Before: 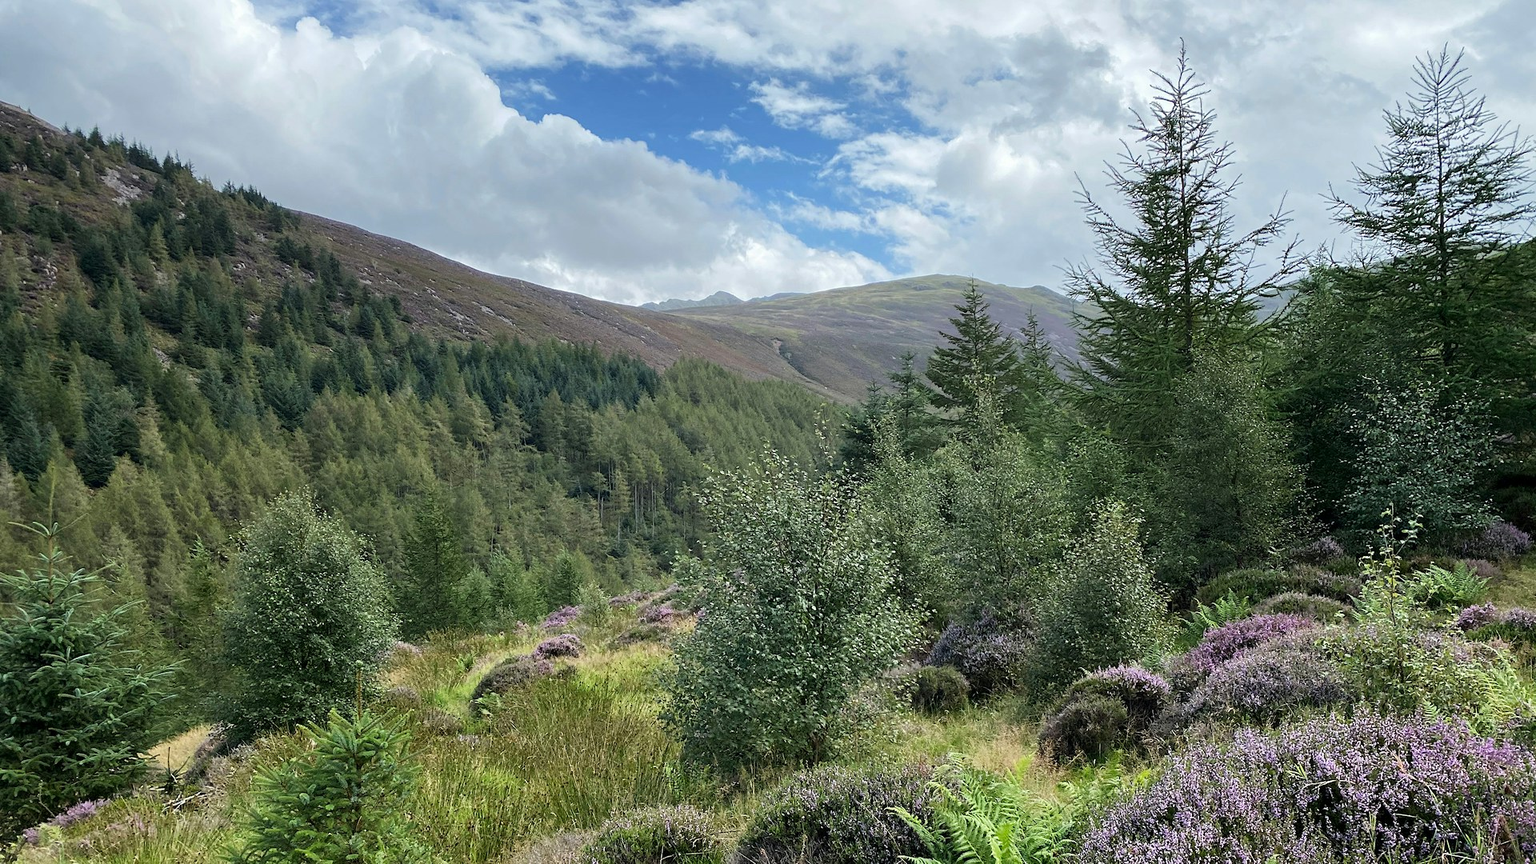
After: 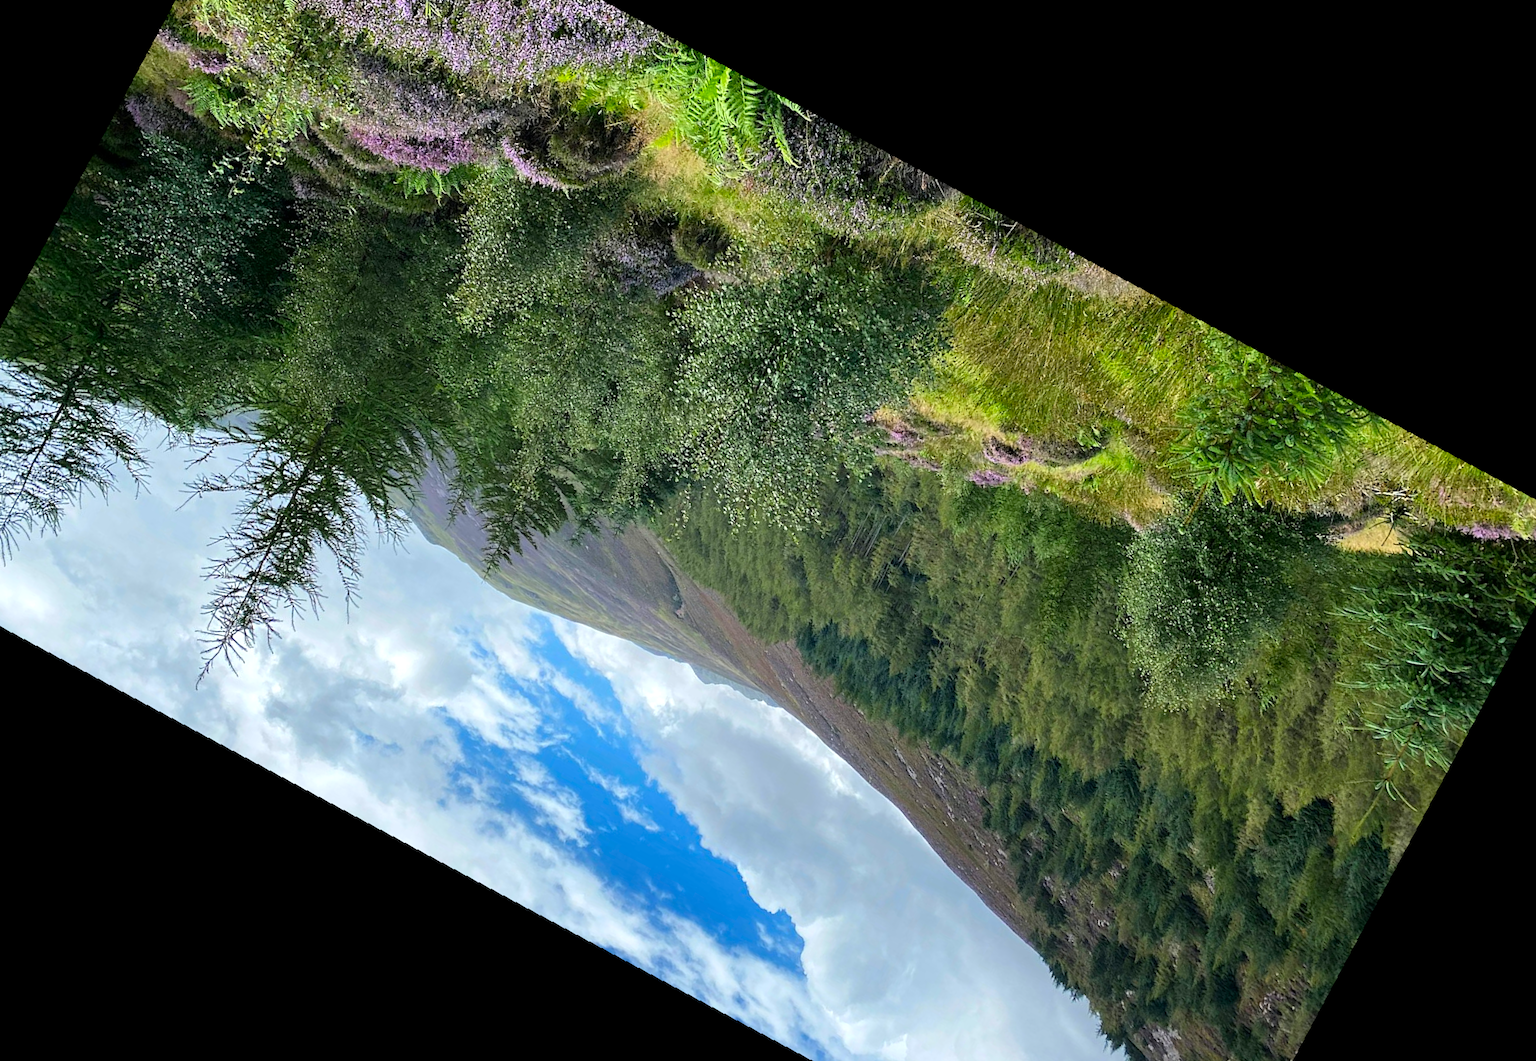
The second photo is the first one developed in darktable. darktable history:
crop and rotate: angle 148.68°, left 9.111%, top 15.603%, right 4.588%, bottom 17.041%
color balance: contrast 6.48%, output saturation 113.3%
rotate and perspective: rotation -3.18°, automatic cropping off
contrast brightness saturation: saturation 0.18
